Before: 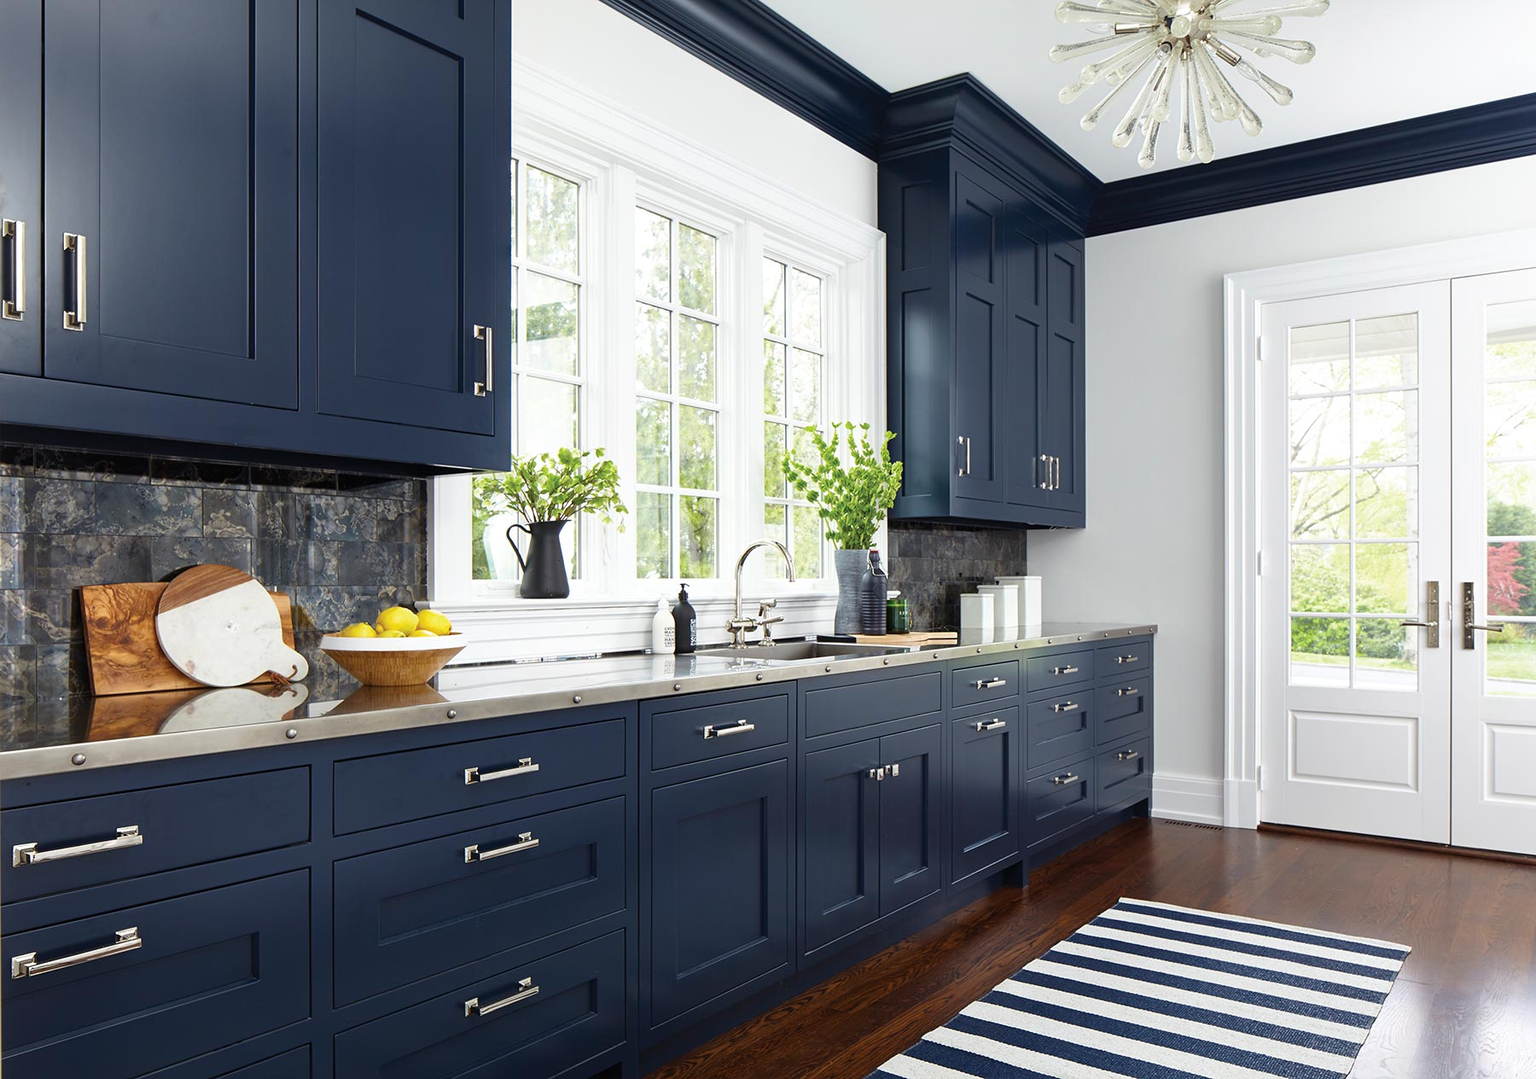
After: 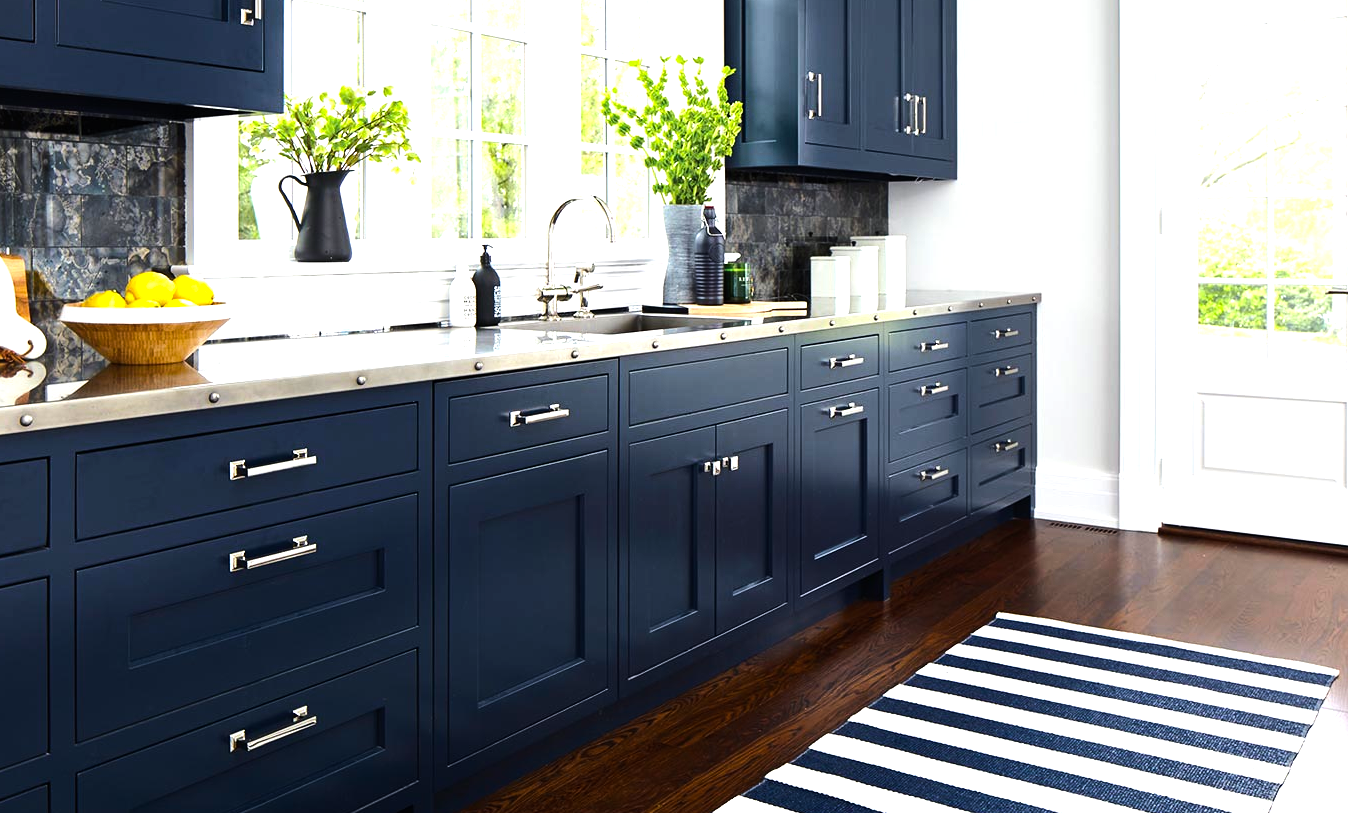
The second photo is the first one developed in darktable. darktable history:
color balance rgb: shadows lift › chroma 1.039%, shadows lift › hue 242.12°, power › hue 72.19°, perceptual saturation grading › global saturation 19.153%, perceptual brilliance grading › mid-tones 10.214%, perceptual brilliance grading › shadows 15.612%
tone equalizer: -8 EV -1.09 EV, -7 EV -0.99 EV, -6 EV -0.879 EV, -5 EV -0.571 EV, -3 EV 0.58 EV, -2 EV 0.87 EV, -1 EV 0.987 EV, +0 EV 1.06 EV, edges refinement/feathering 500, mask exposure compensation -1.57 EV, preserve details no
crop and rotate: left 17.503%, top 34.79%, right 7.578%, bottom 0.852%
